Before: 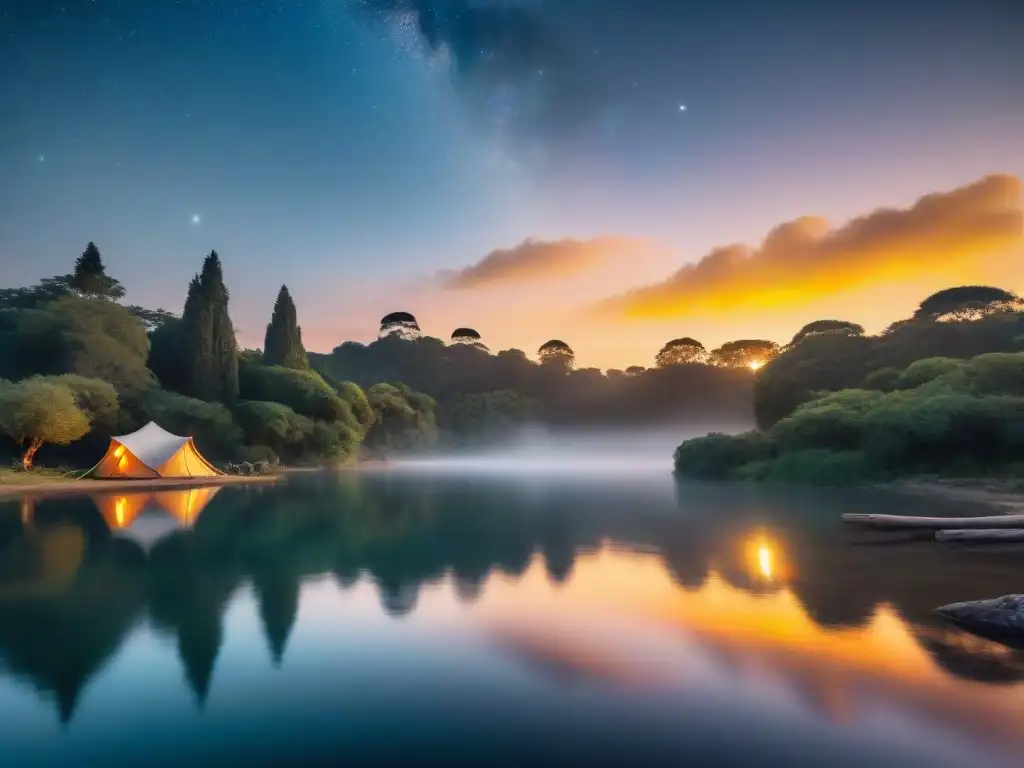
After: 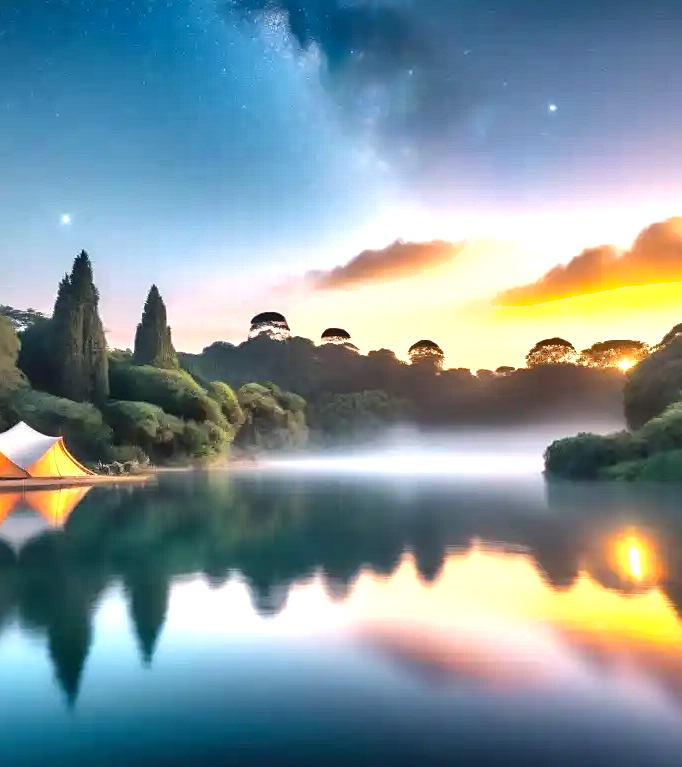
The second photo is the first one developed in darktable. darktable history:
shadows and highlights: low approximation 0.01, soften with gaussian
crop and rotate: left 12.743%, right 20.628%
sharpen: amount 0.207
exposure: black level correction 0, exposure 1 EV, compensate highlight preservation false
local contrast: mode bilateral grid, contrast 21, coarseness 50, detail 162%, midtone range 0.2
